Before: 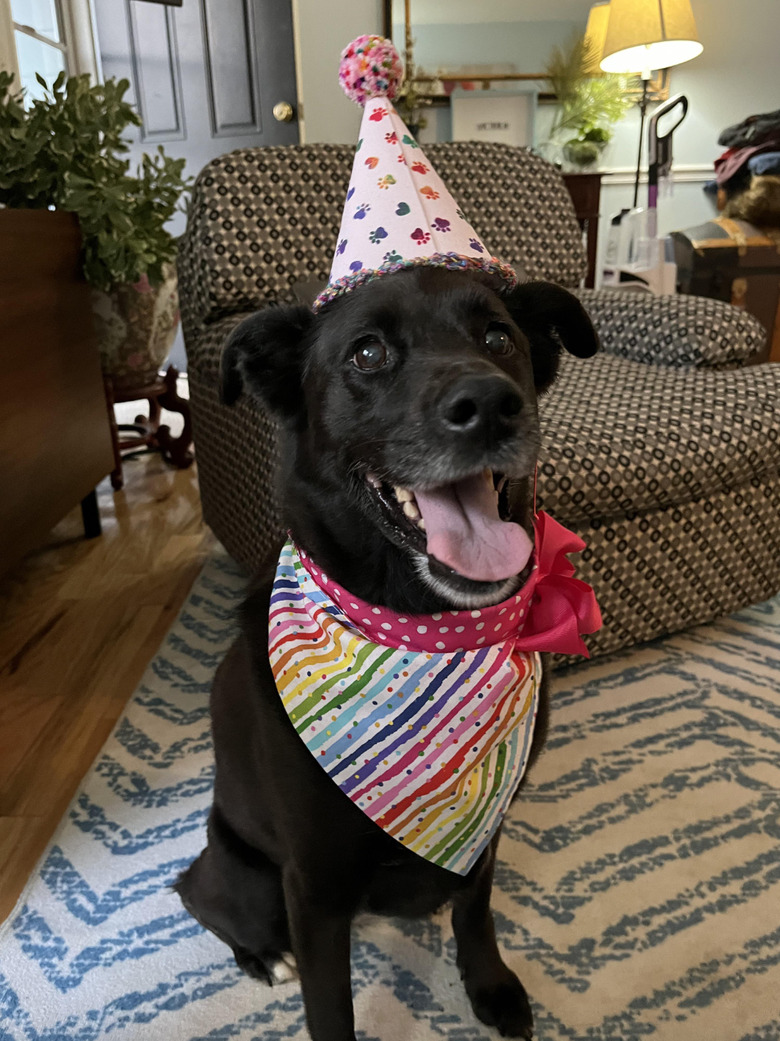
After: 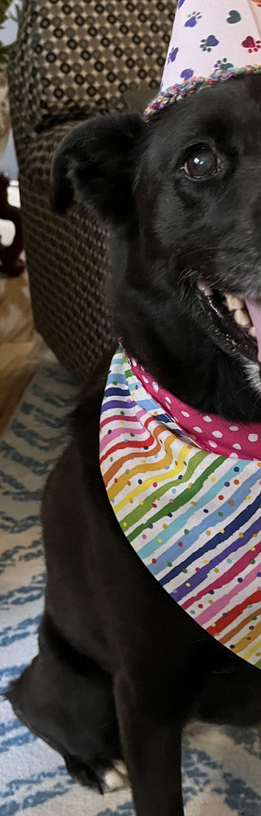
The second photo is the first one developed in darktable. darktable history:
crop and rotate: left 21.77%, top 18.528%, right 44.676%, bottom 2.997%
base curve: preserve colors none
